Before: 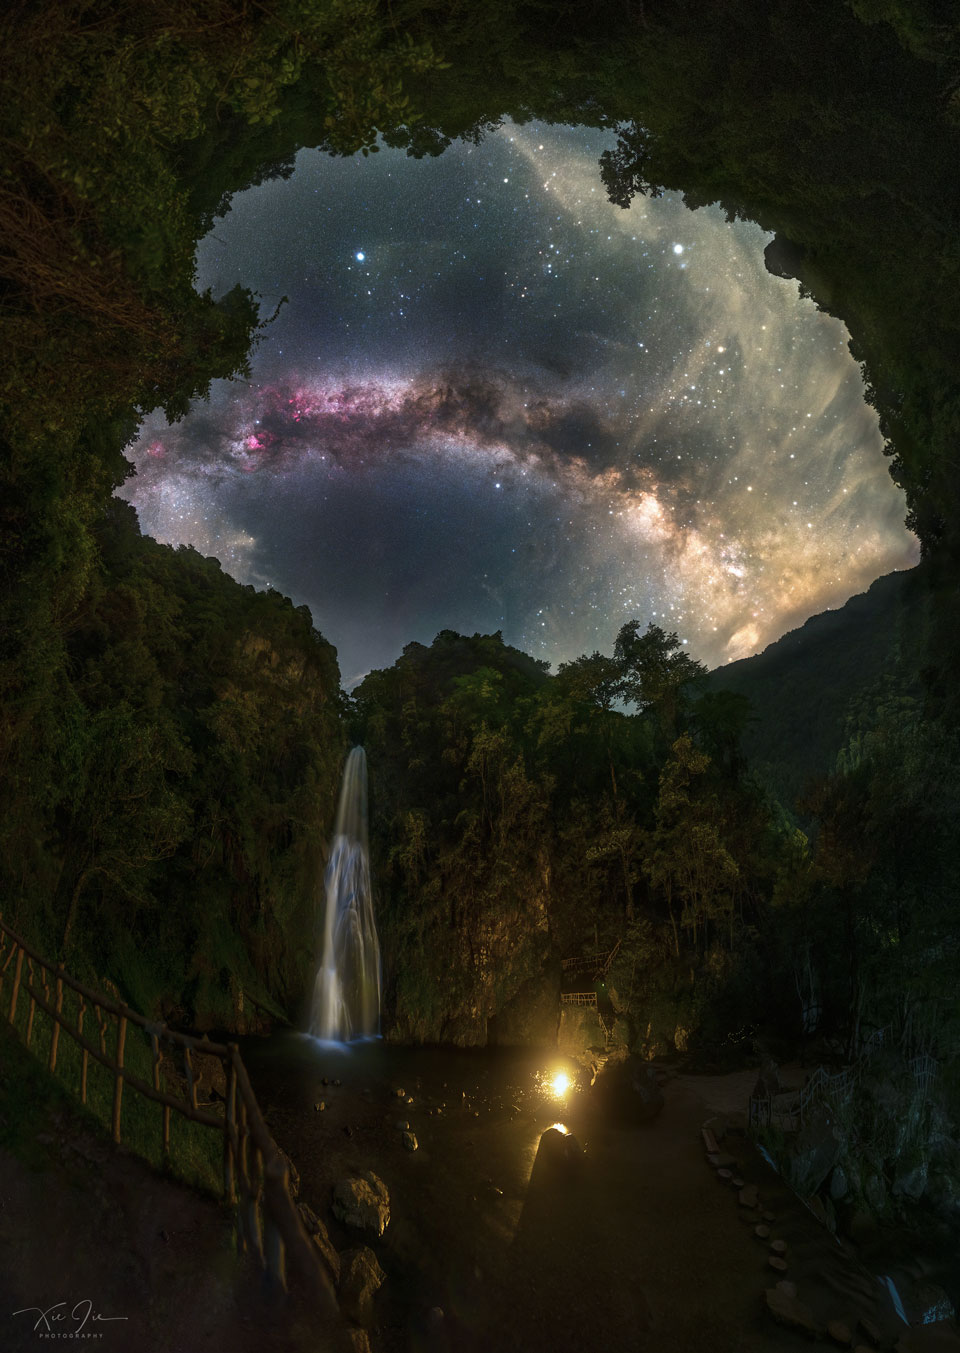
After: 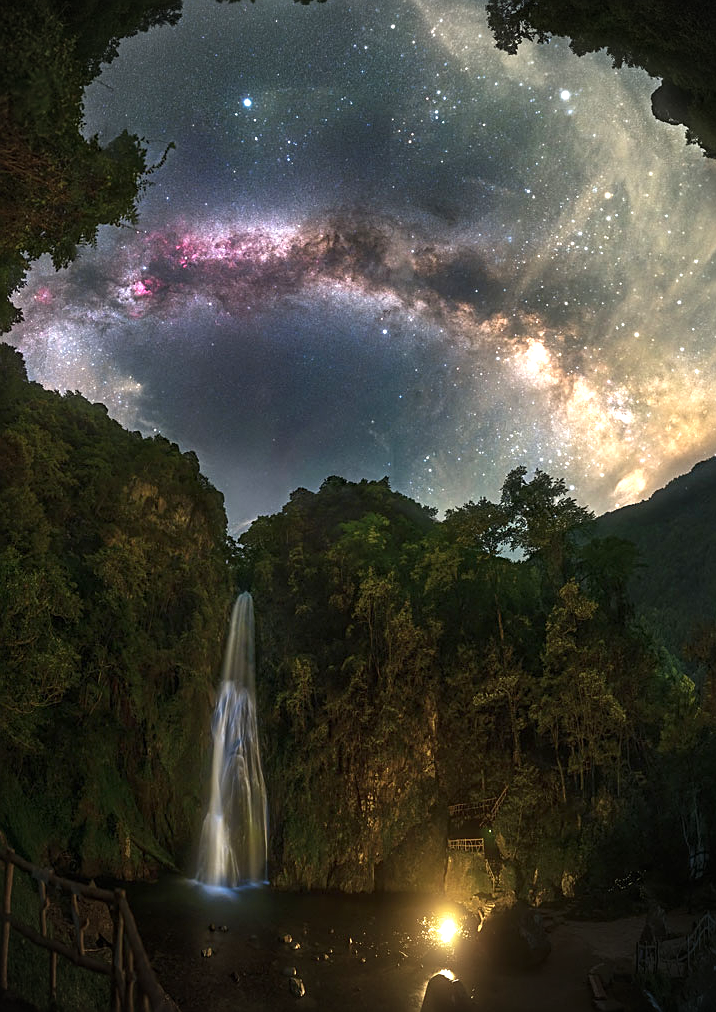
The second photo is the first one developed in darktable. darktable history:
crop and rotate: left 11.861%, top 11.404%, right 13.473%, bottom 13.771%
sharpen: on, module defaults
exposure: black level correction 0, exposure 0.702 EV, compensate highlight preservation false
vignetting: fall-off radius 44.82%, brightness -0.731, saturation -0.478
